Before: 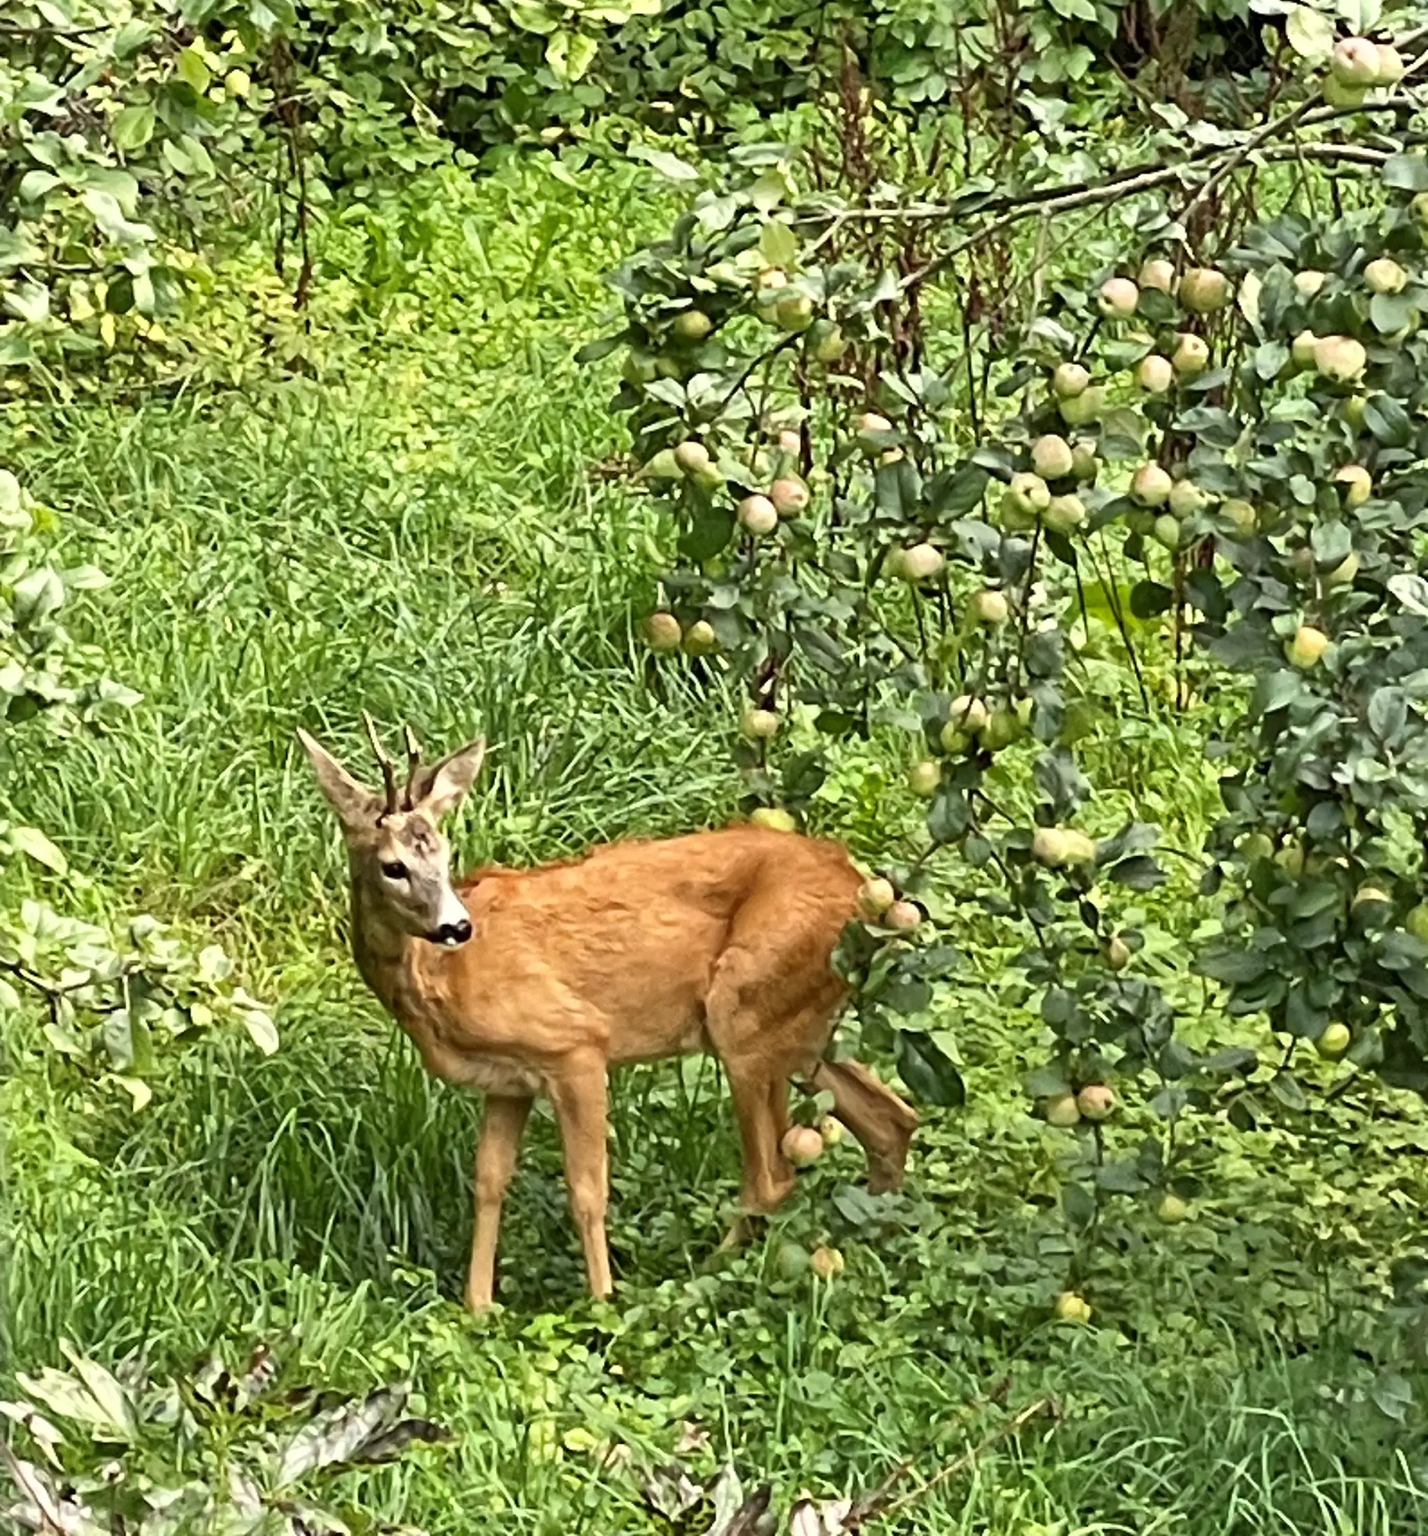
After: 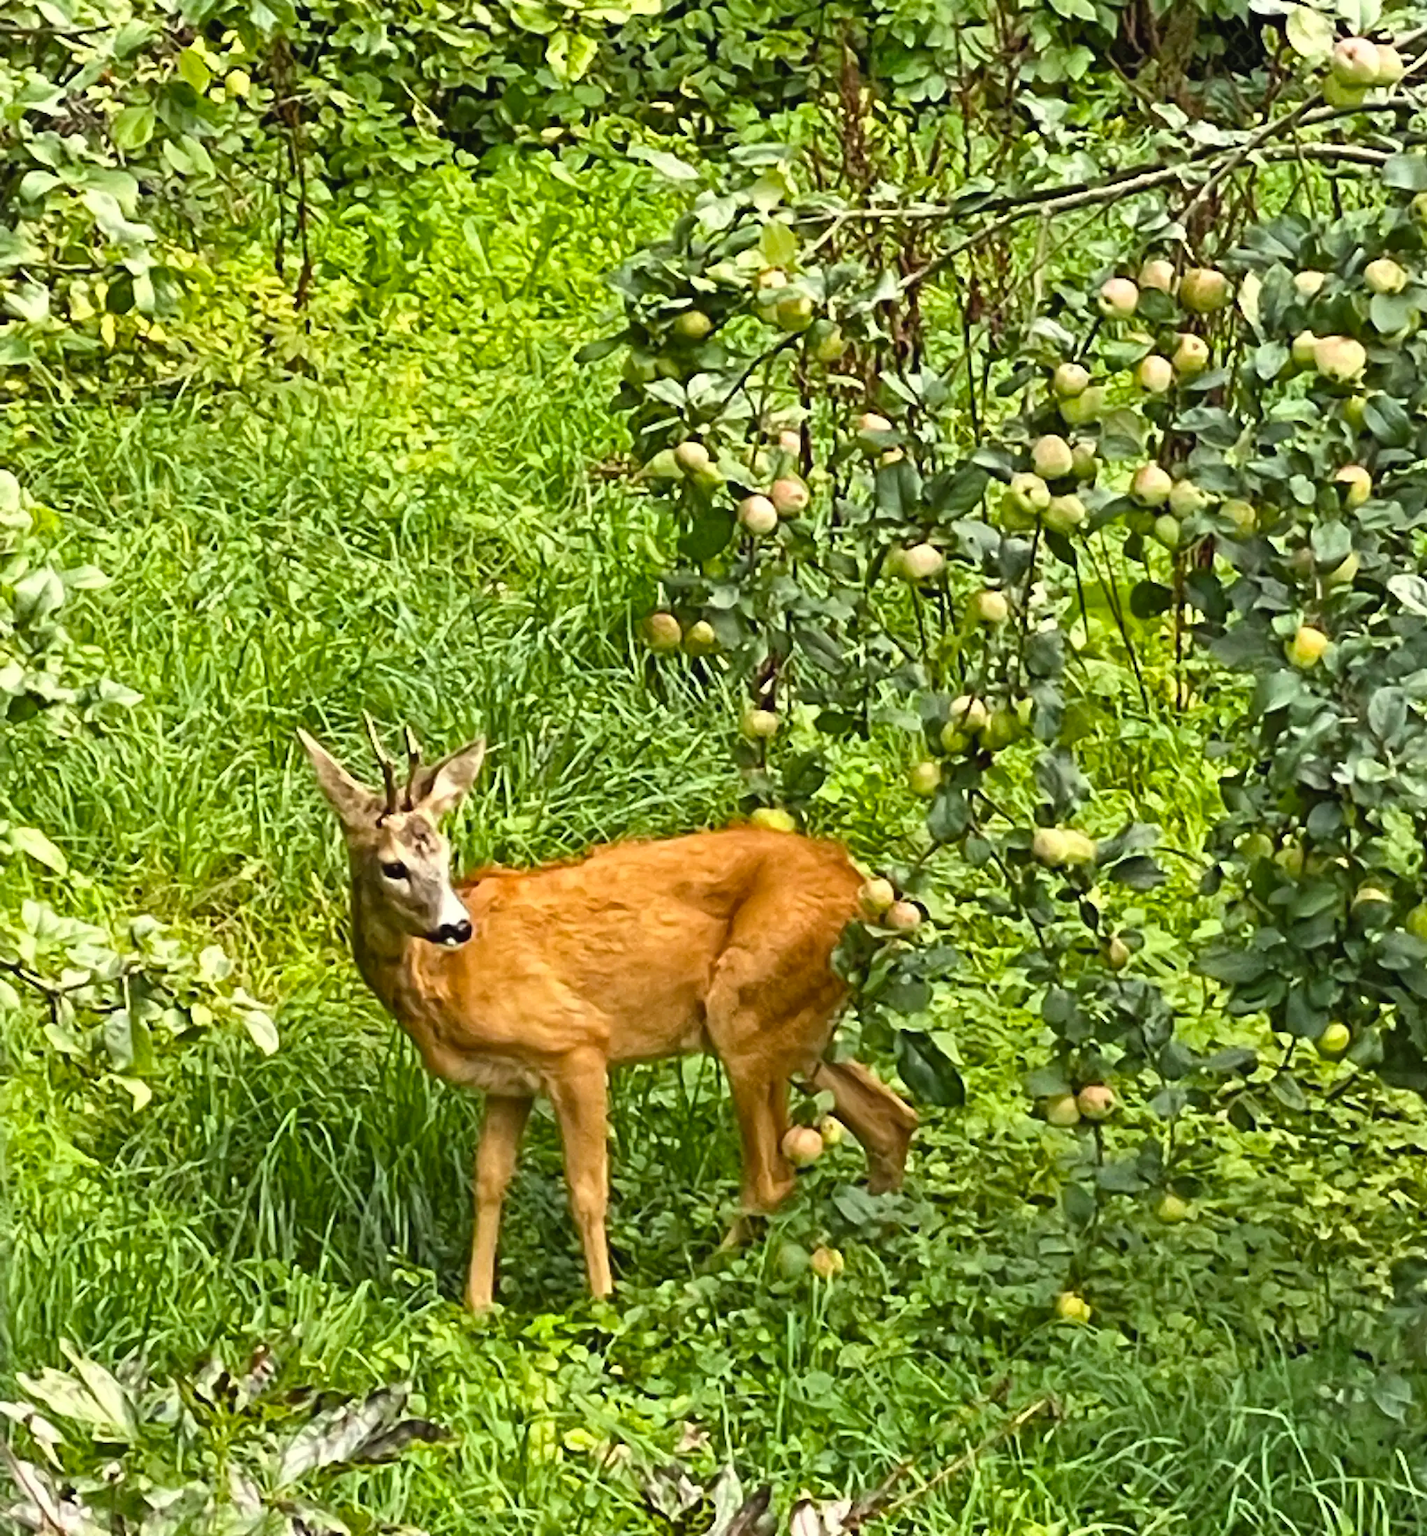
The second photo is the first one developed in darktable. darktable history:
color balance rgb: global offset › luminance 0.275%, perceptual saturation grading › global saturation 19.649%, global vibrance 20%
